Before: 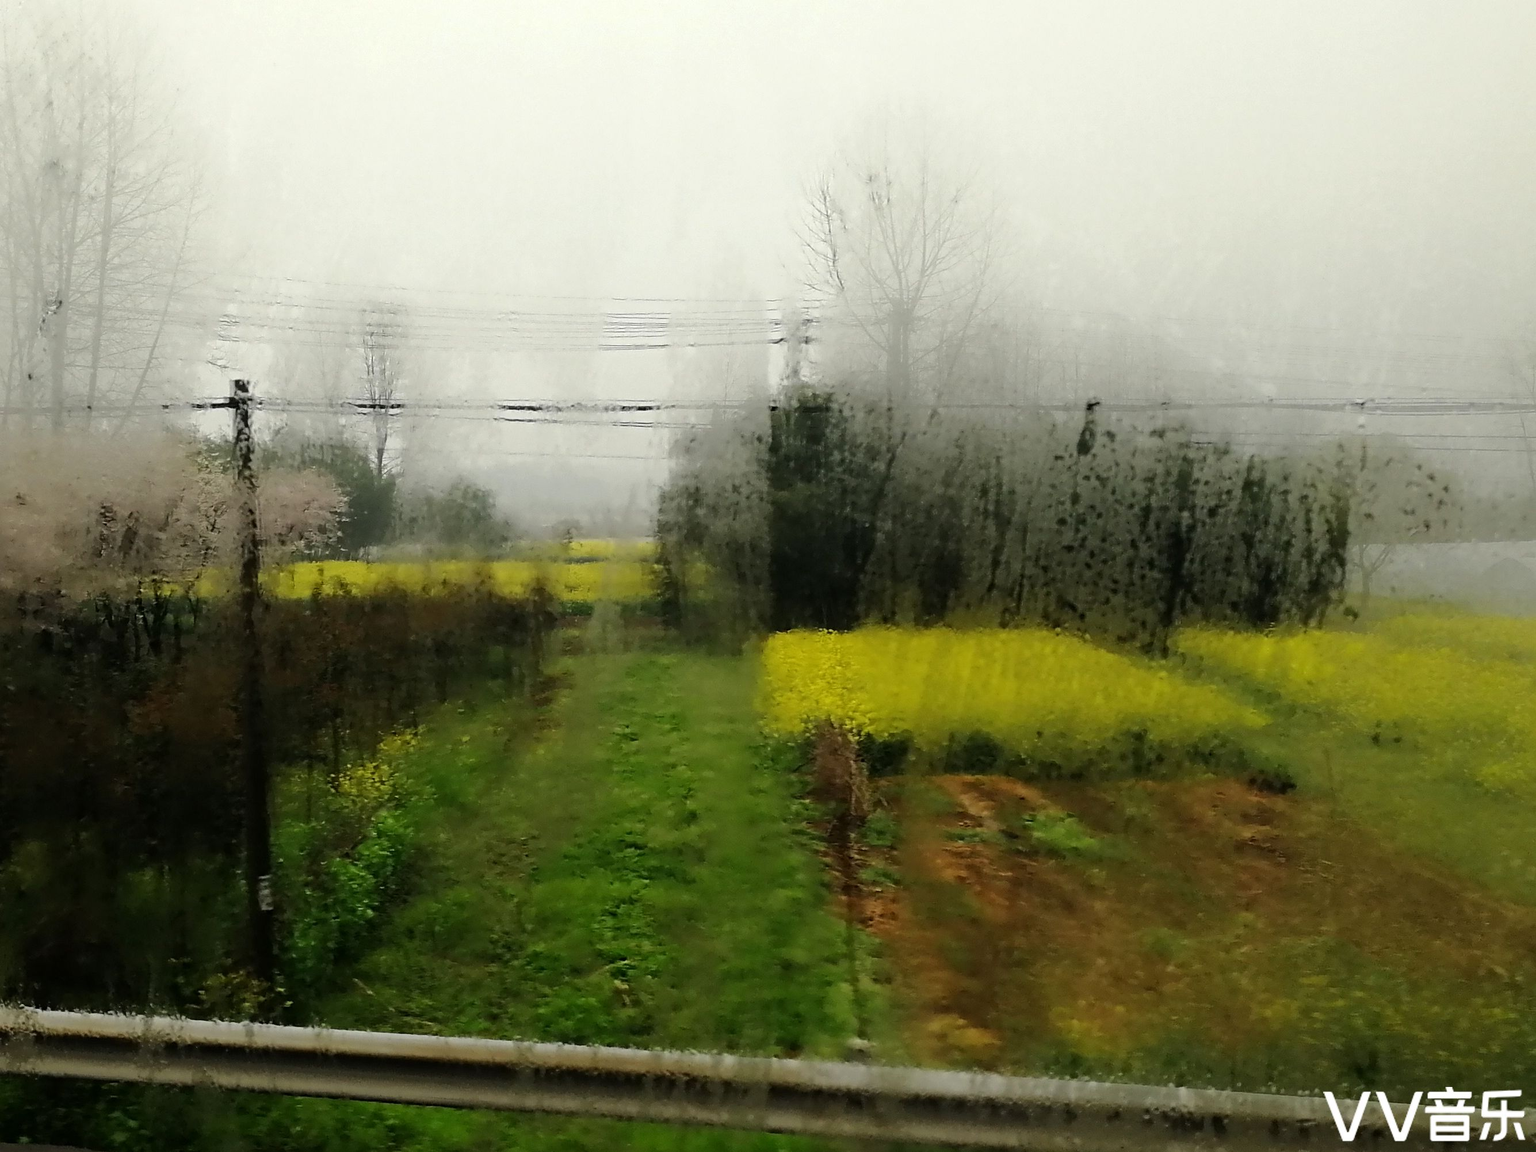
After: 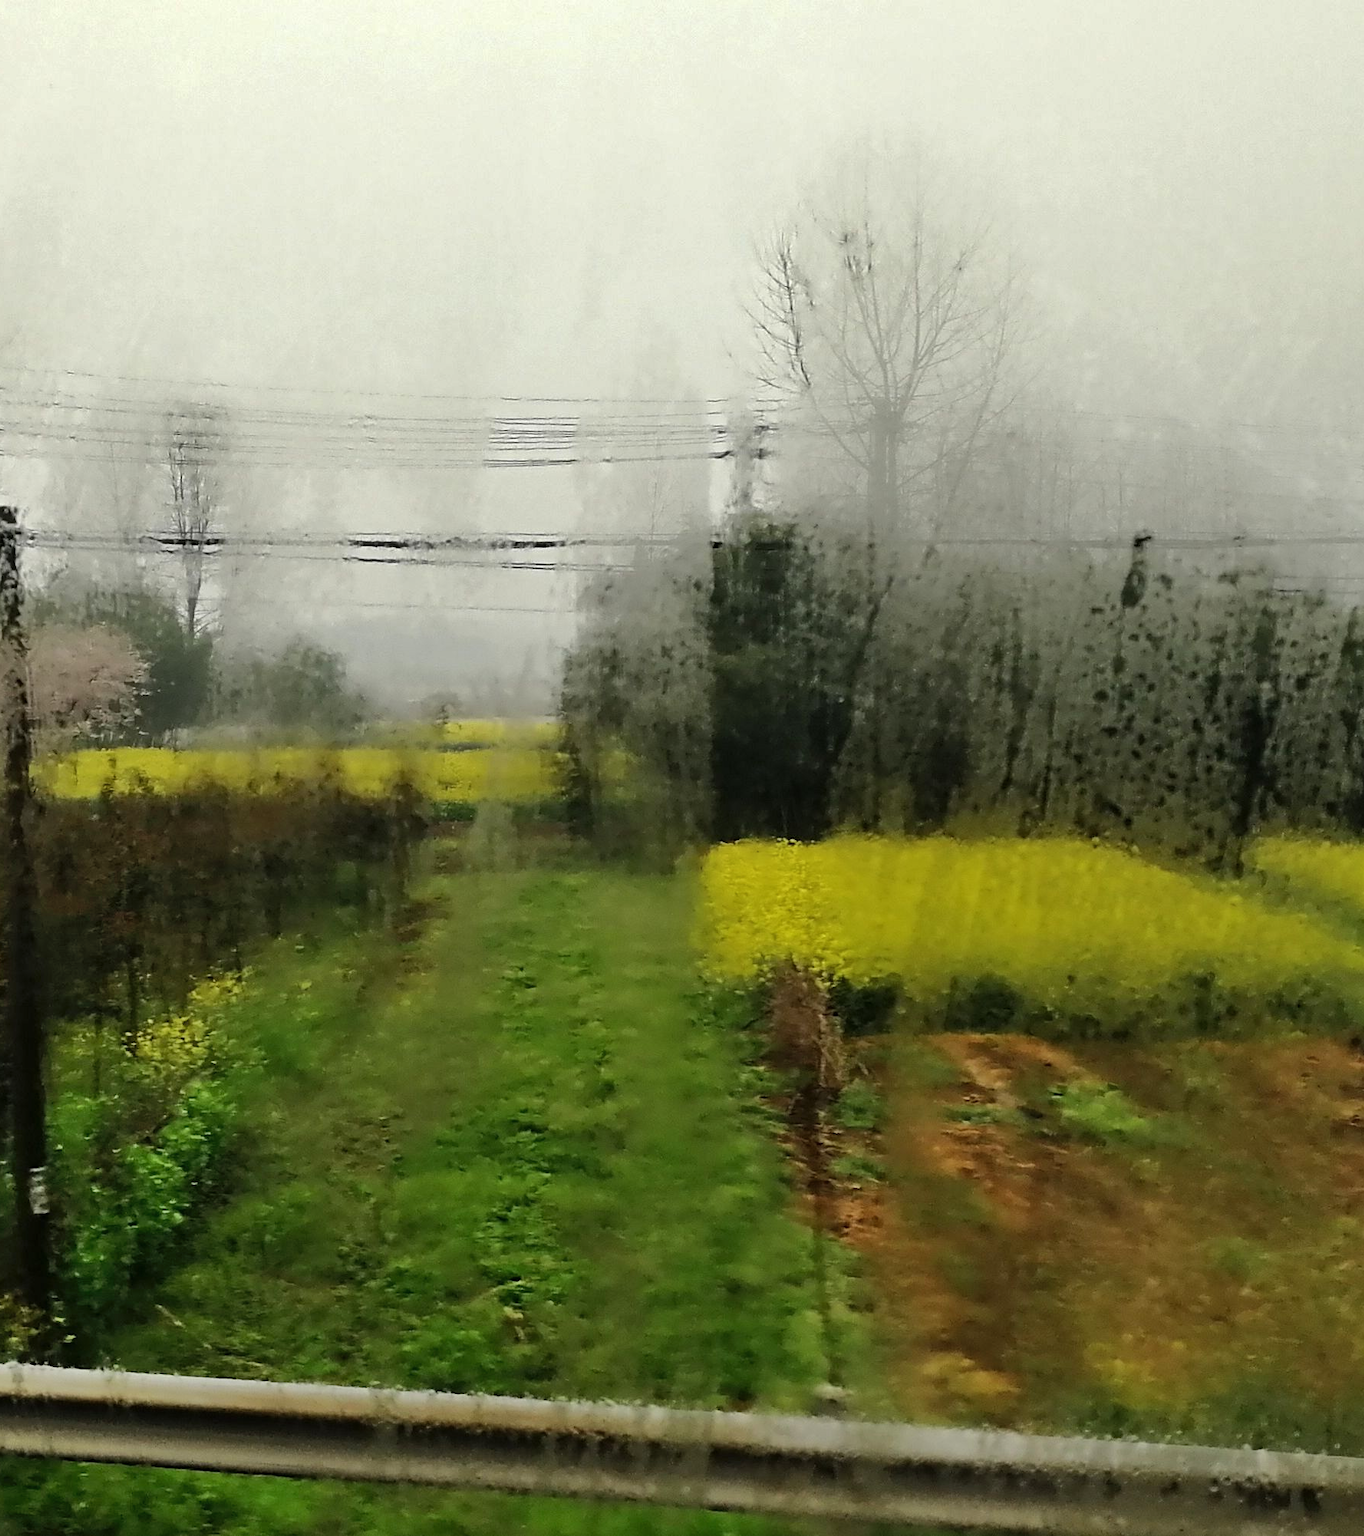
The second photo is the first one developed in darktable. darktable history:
crop: left 15.419%, right 17.914%
shadows and highlights: soften with gaussian
